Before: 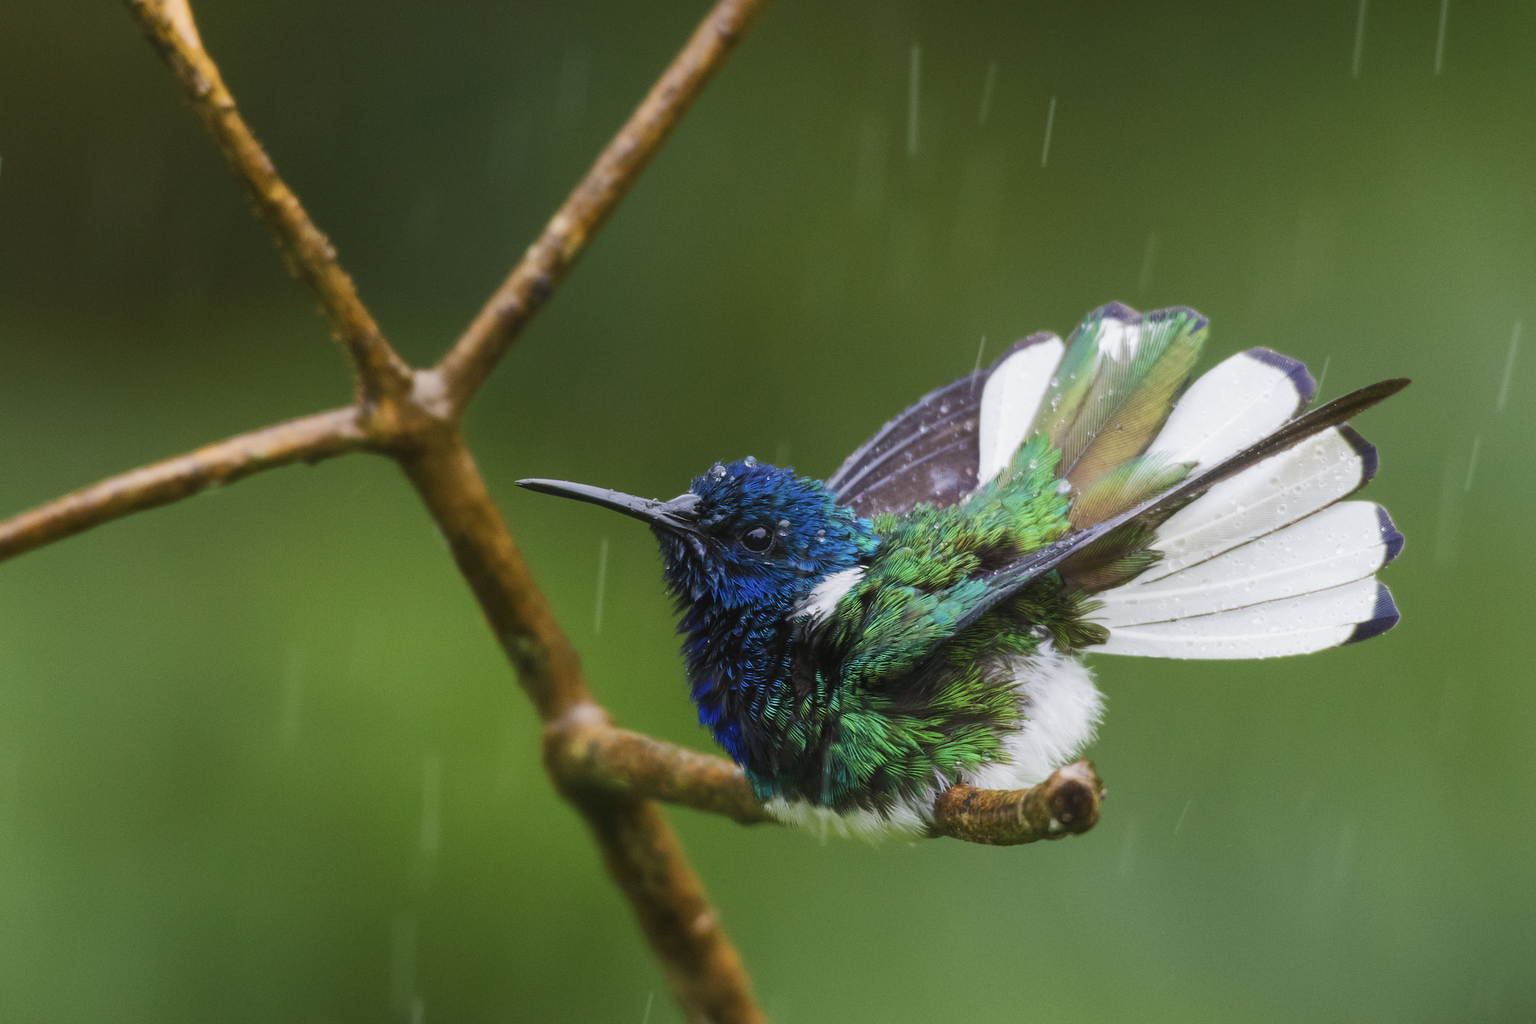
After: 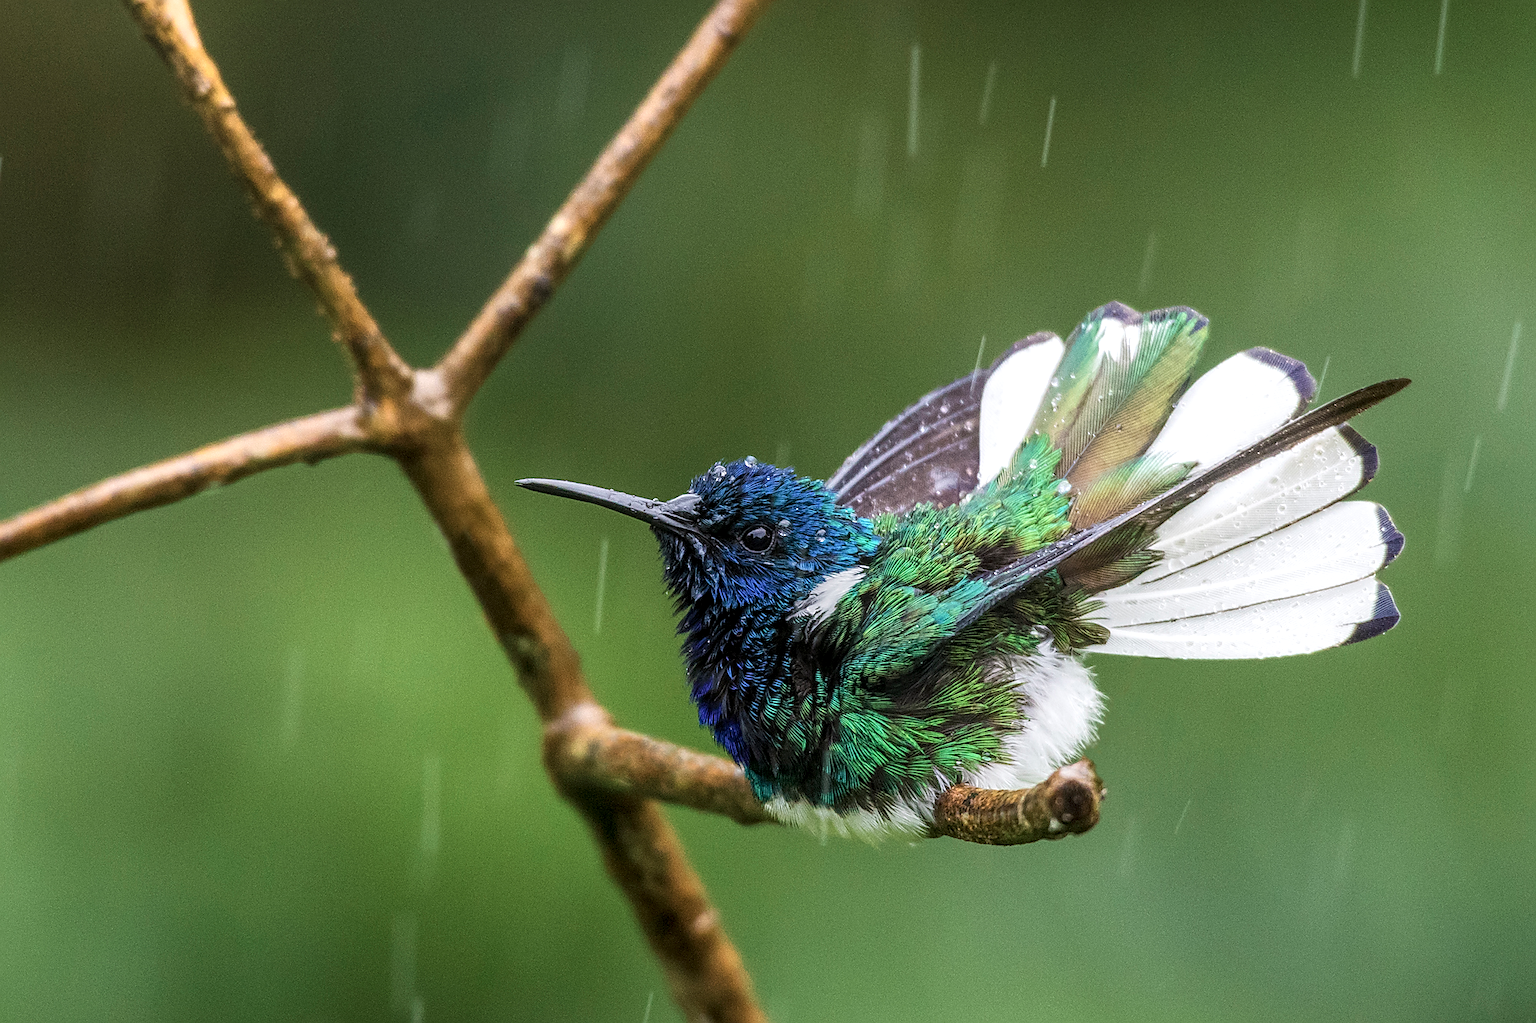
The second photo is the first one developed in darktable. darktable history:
sharpen: radius 1.4, amount 1.25, threshold 0.7
contrast brightness saturation: contrast -0.15, brightness 0.05, saturation -0.12
local contrast: highlights 0%, shadows 0%, detail 182%
